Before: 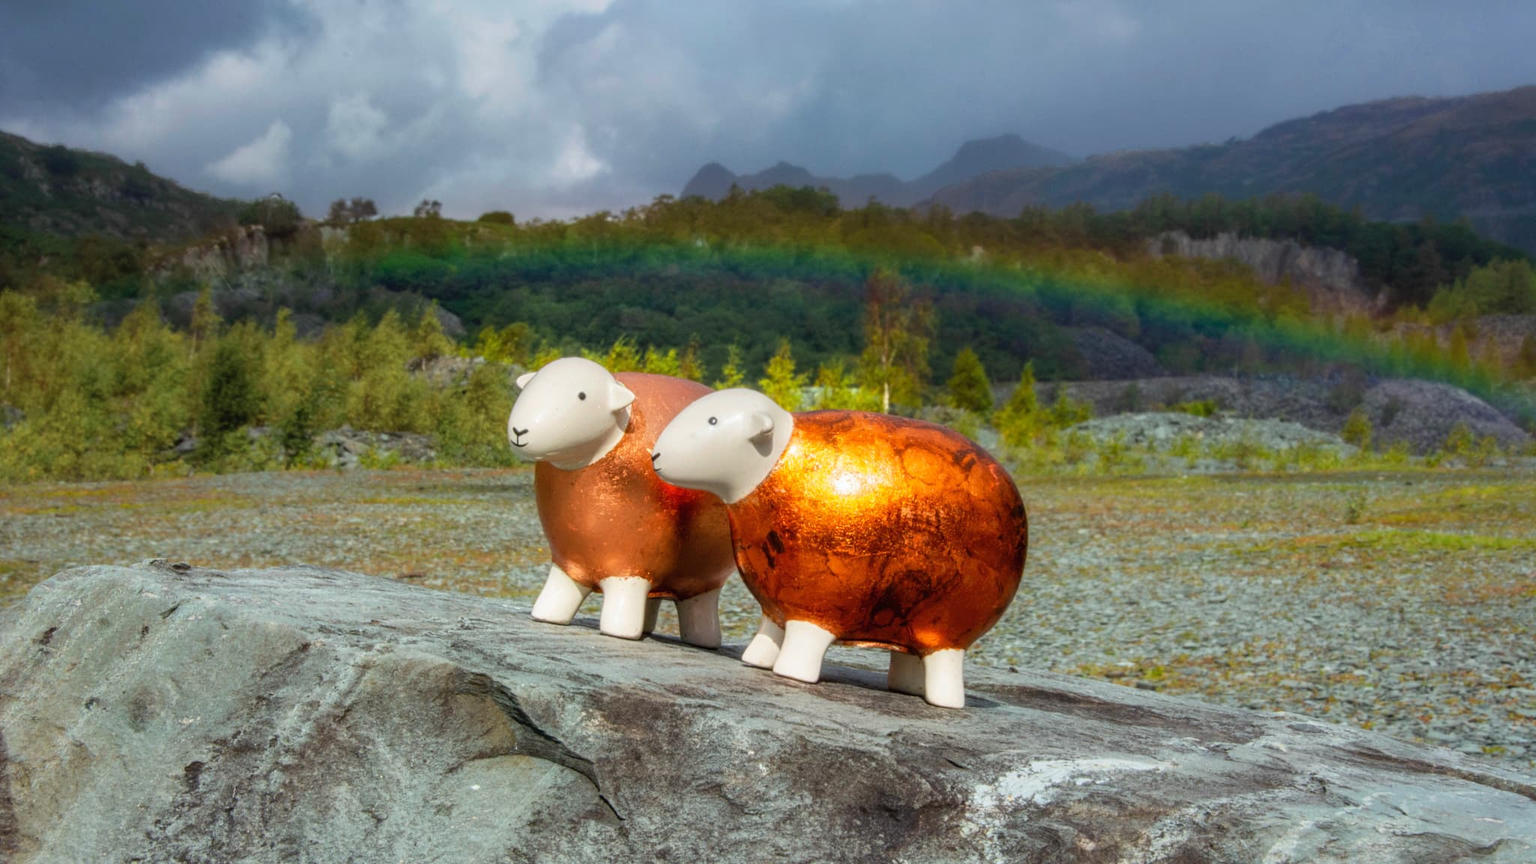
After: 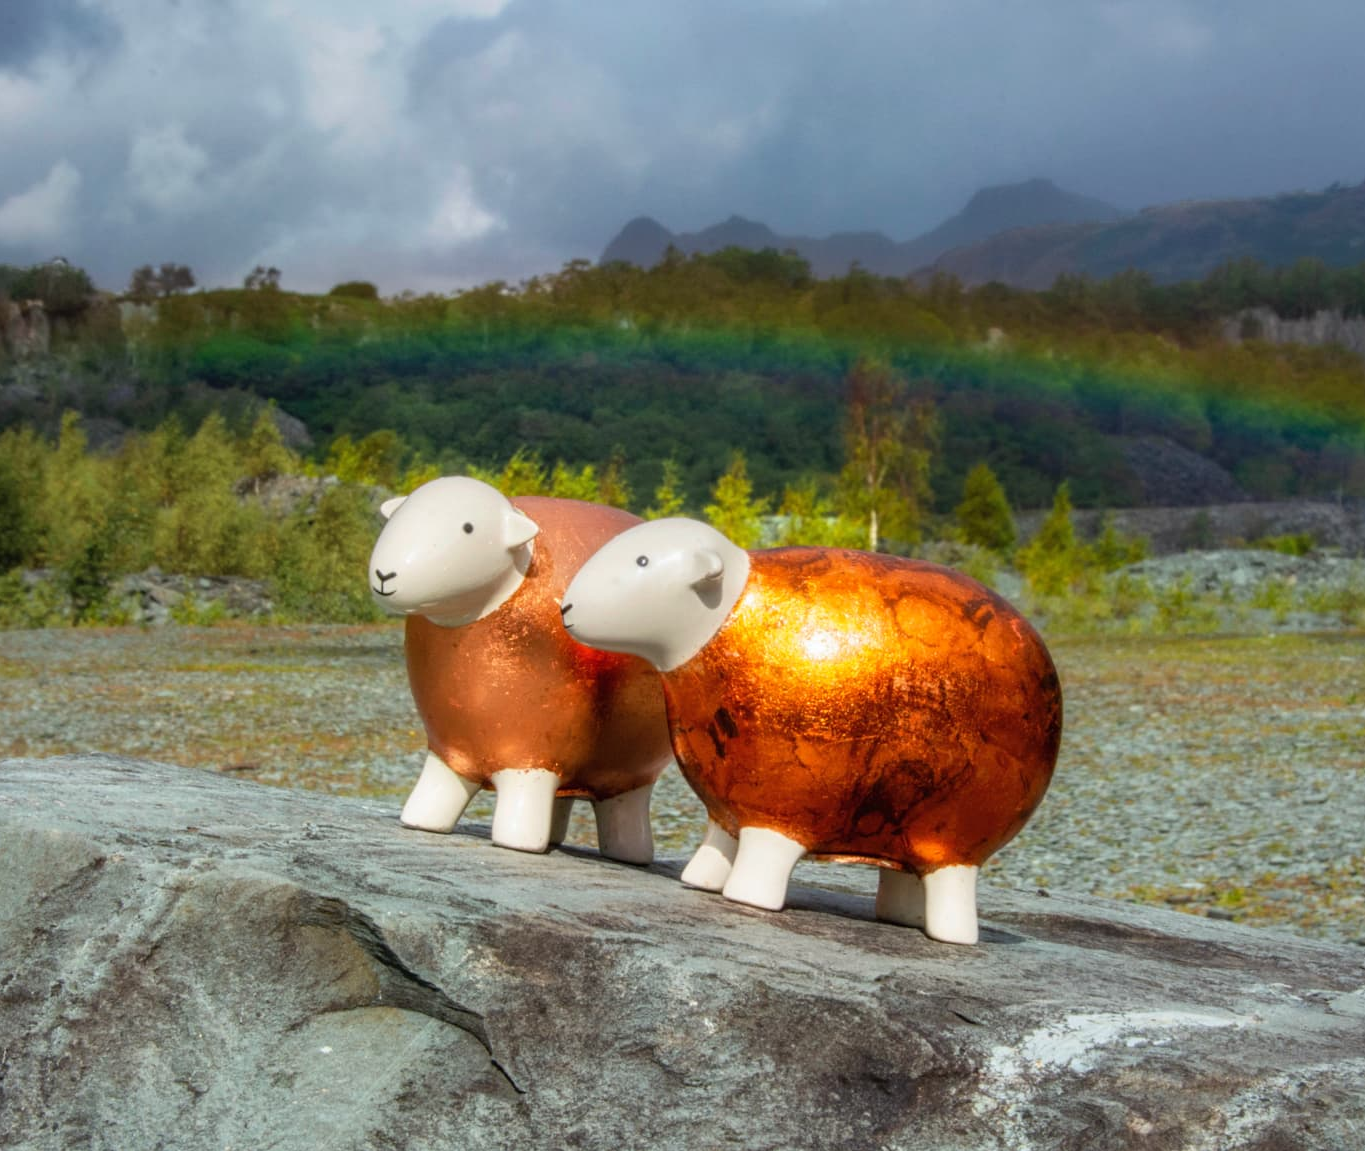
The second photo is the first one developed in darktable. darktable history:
crop and rotate: left 15.055%, right 18.278%
